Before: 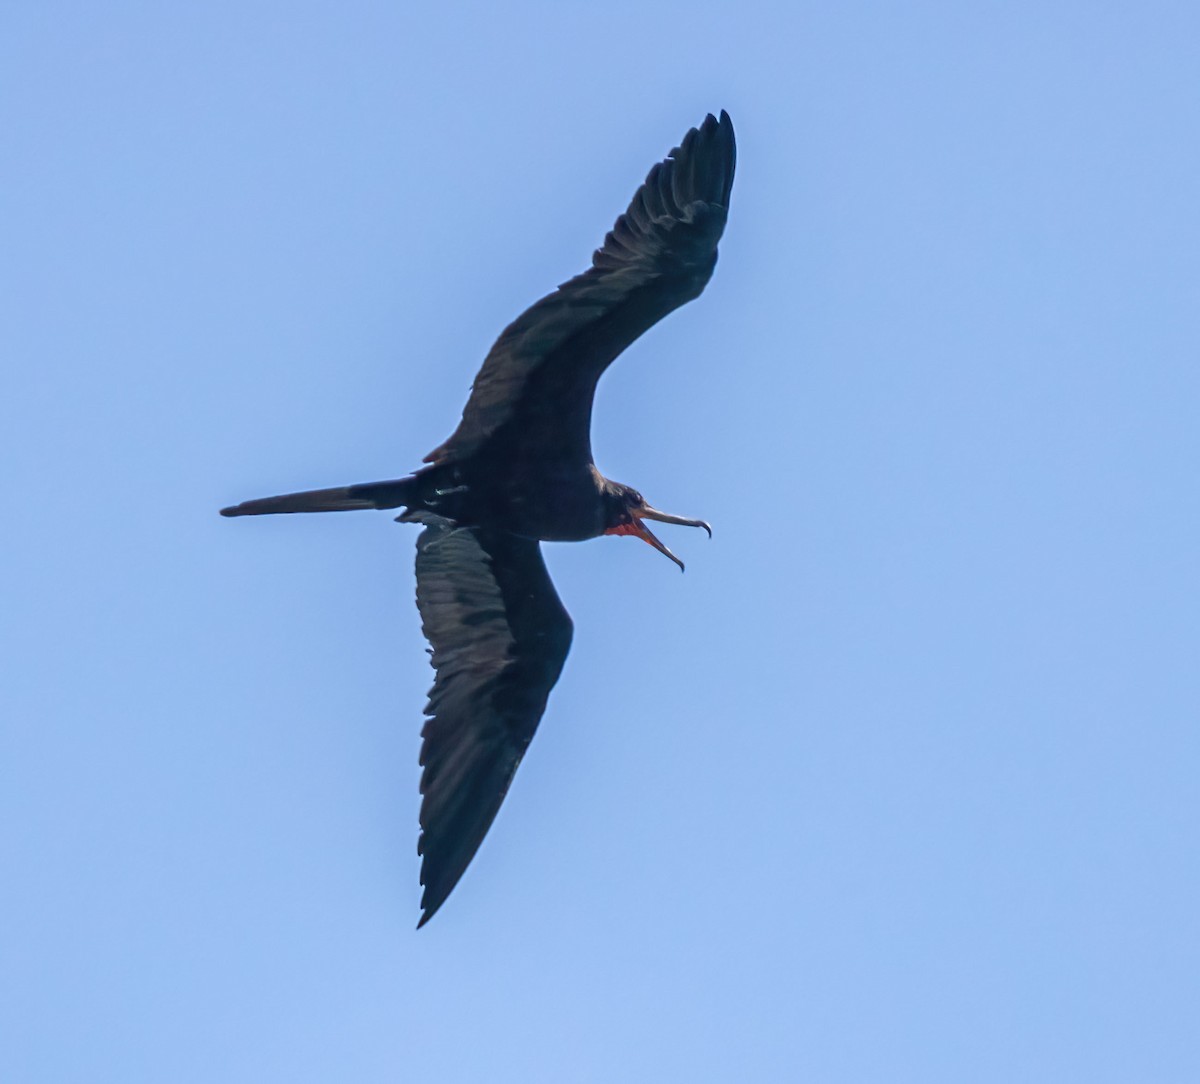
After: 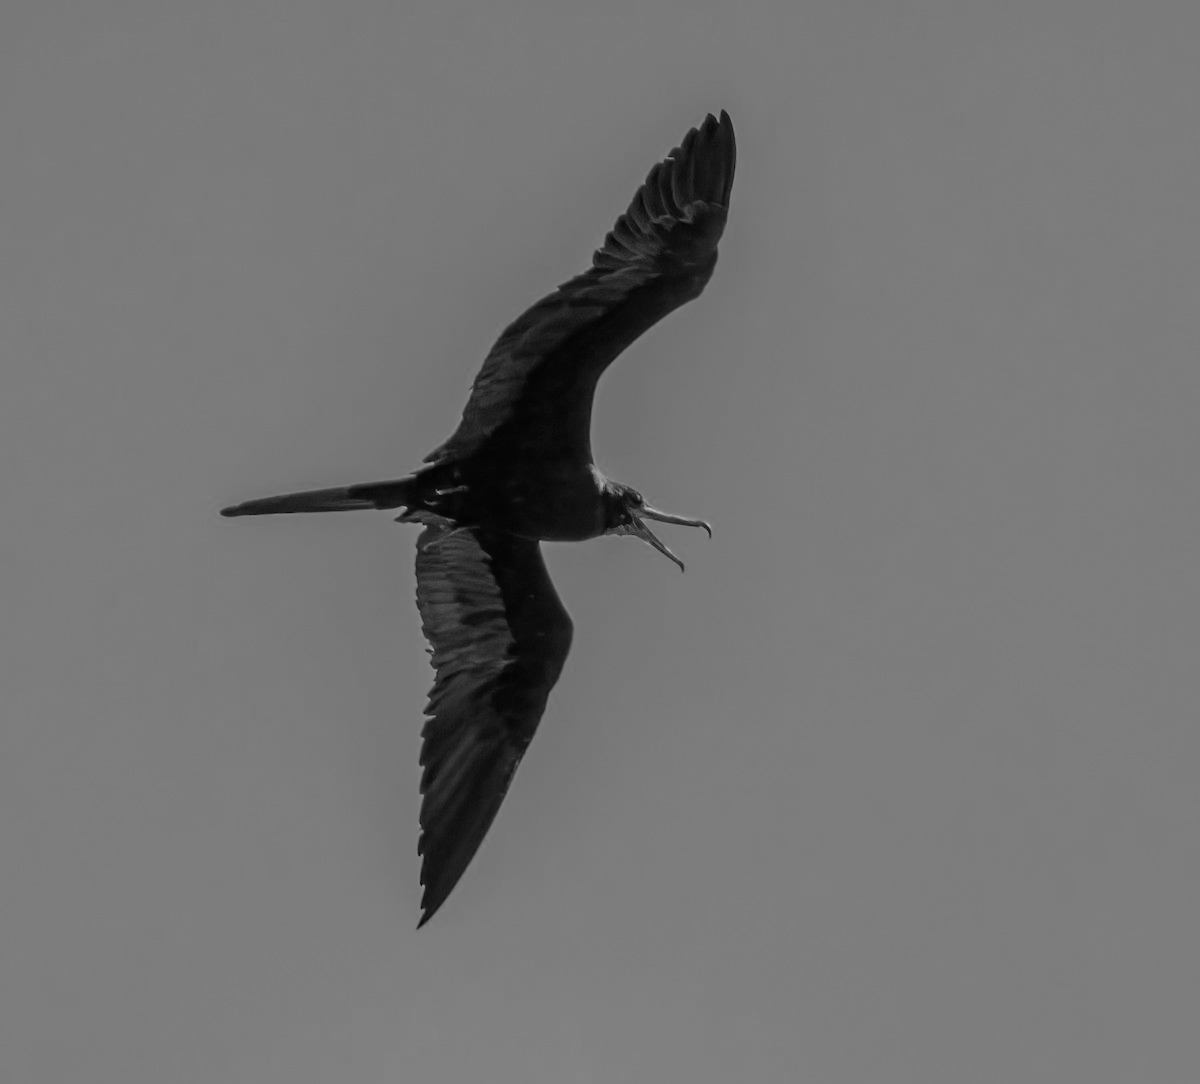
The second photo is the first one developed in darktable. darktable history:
filmic rgb: black relative exposure -6.15 EV, white relative exposure 6.96 EV, hardness 2.23, color science v6 (2022)
color zones: curves: ch0 [(0.002, 0.593) (0.143, 0.417) (0.285, 0.541) (0.455, 0.289) (0.608, 0.327) (0.727, 0.283) (0.869, 0.571) (1, 0.603)]; ch1 [(0, 0) (0.143, 0) (0.286, 0) (0.429, 0) (0.571, 0) (0.714, 0) (0.857, 0)]
